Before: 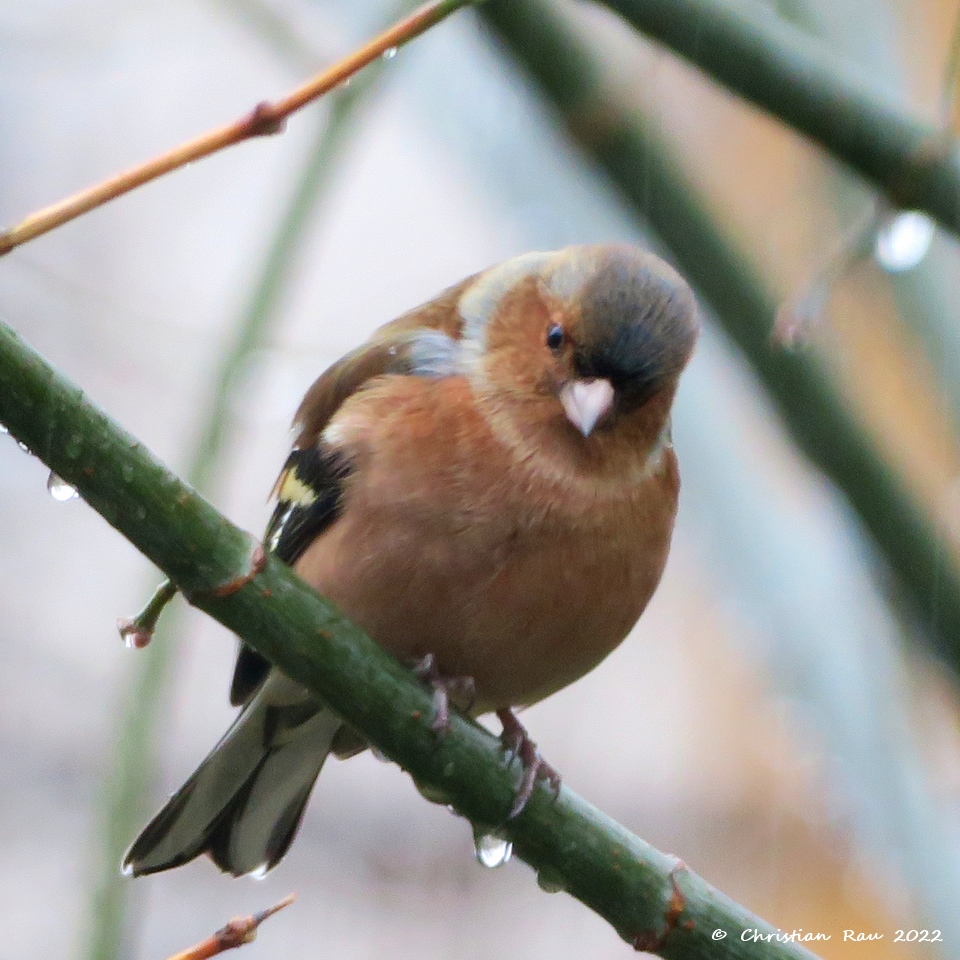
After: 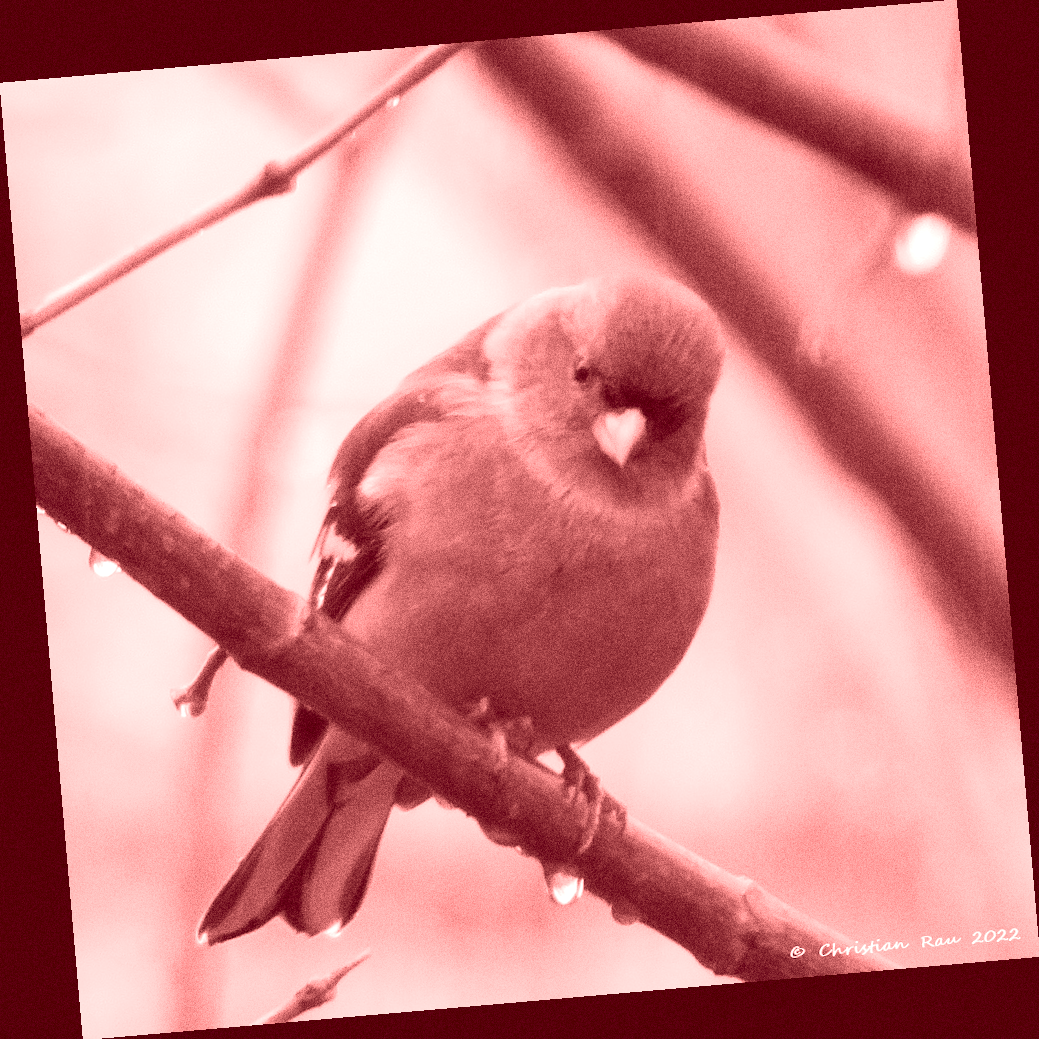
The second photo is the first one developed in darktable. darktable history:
colorize: saturation 60%, source mix 100%
grain: strength 49.07%
rotate and perspective: rotation -4.98°, automatic cropping off
